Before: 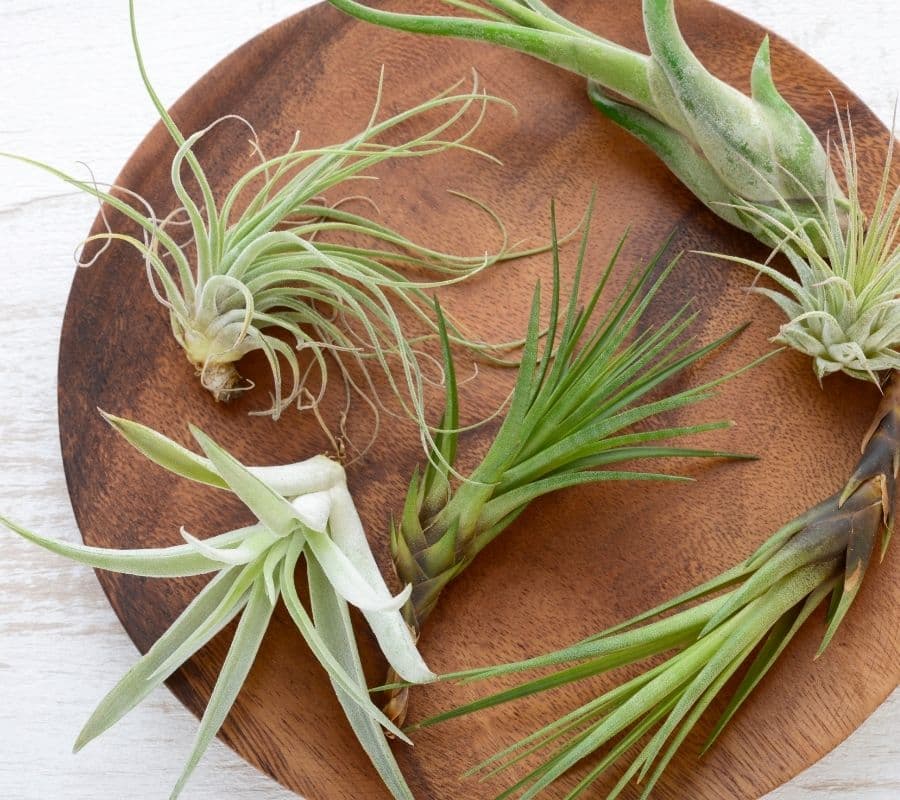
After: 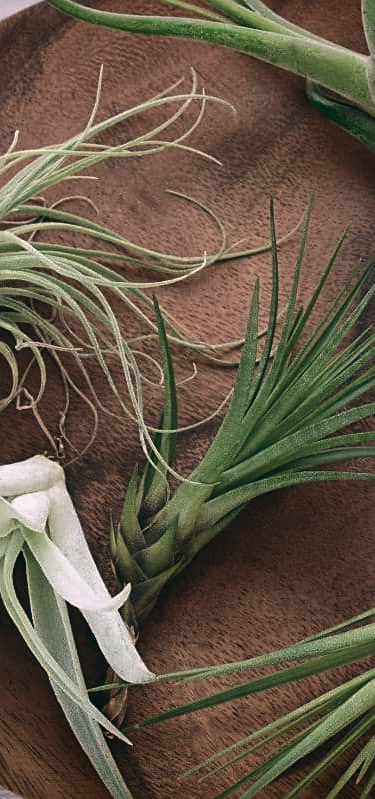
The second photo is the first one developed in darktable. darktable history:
crop: left 31.229%, right 27.105%
color balance: lift [1.016, 0.983, 1, 1.017], gamma [0.78, 1.018, 1.043, 0.957], gain [0.786, 1.063, 0.937, 1.017], input saturation 118.26%, contrast 13.43%, contrast fulcrum 21.62%, output saturation 82.76%
contrast brightness saturation: contrast 0.1, saturation -0.36
sharpen: on, module defaults
vignetting: fall-off start 88.53%, fall-off radius 44.2%, saturation 0.376, width/height ratio 1.161
